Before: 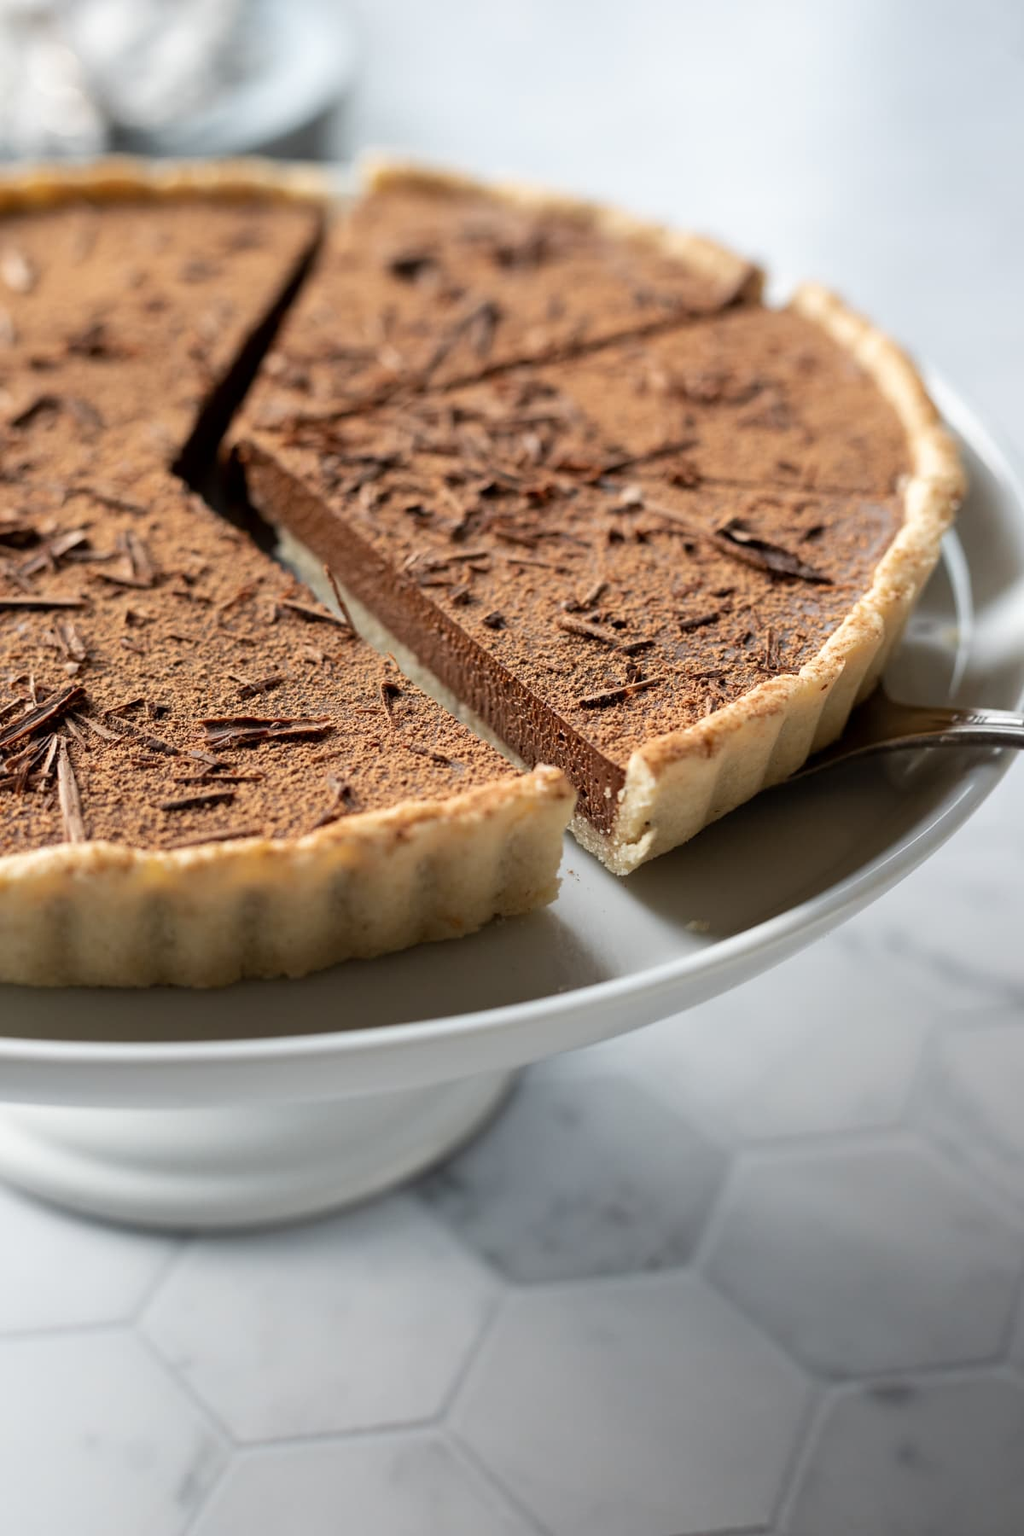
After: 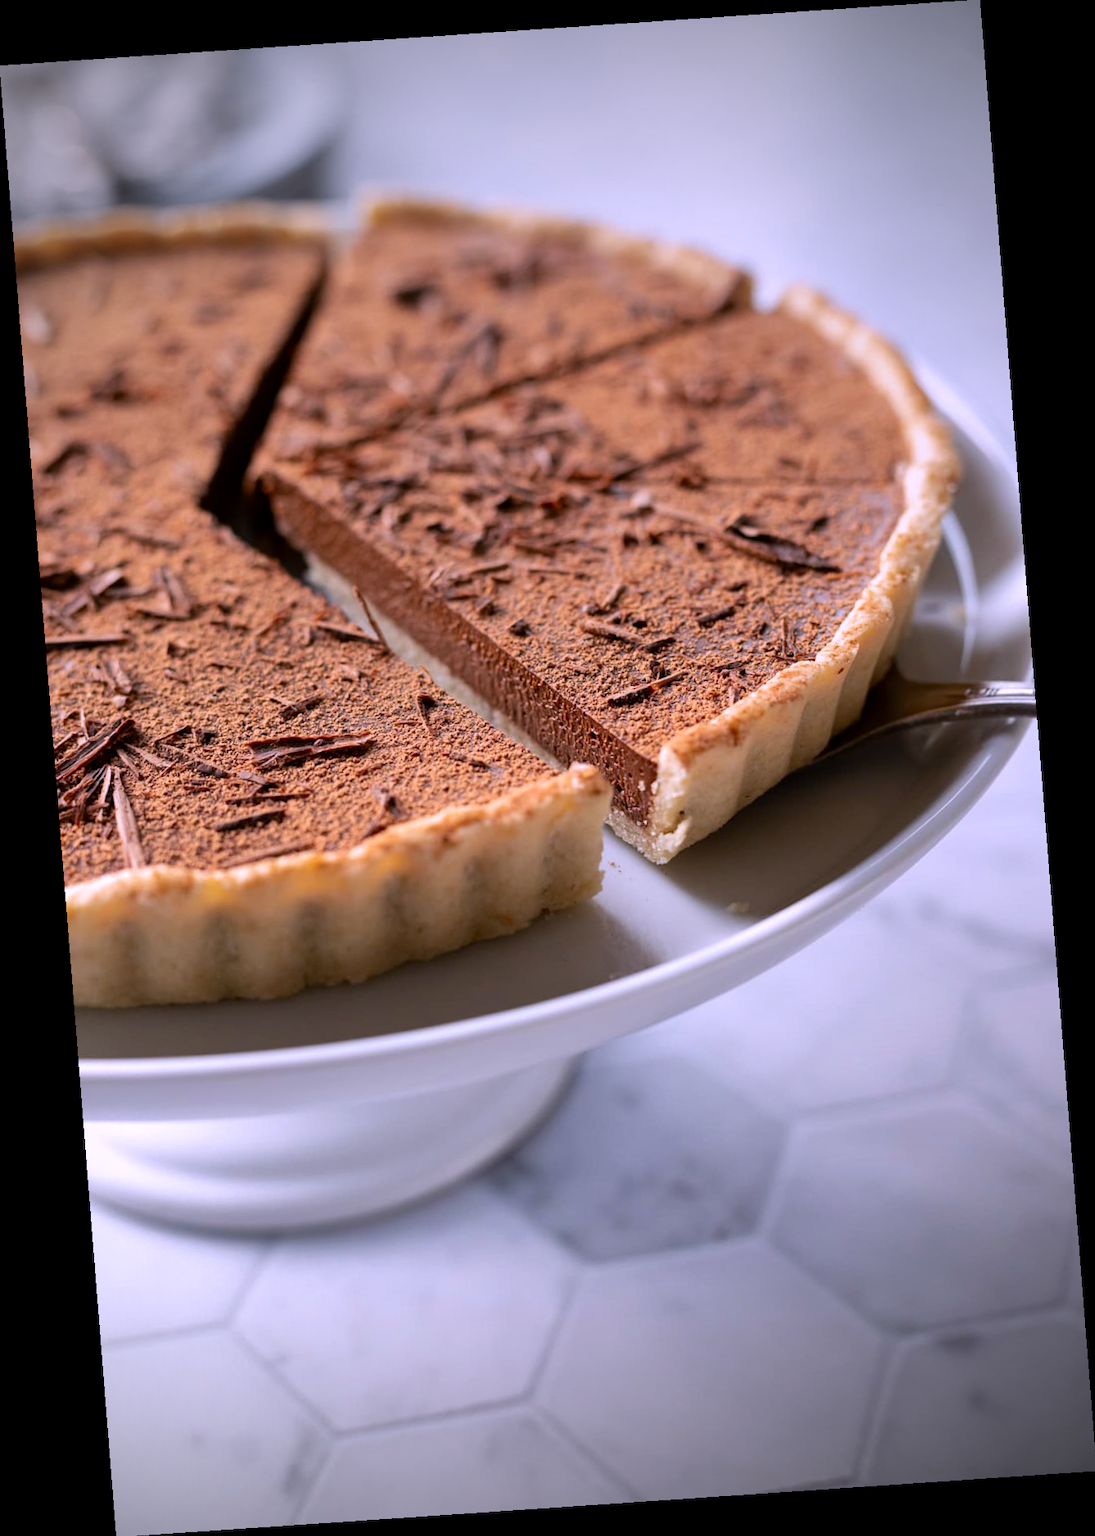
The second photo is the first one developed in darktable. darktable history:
color correction: saturation 1.11
shadows and highlights: shadows -20, white point adjustment -2, highlights -35
vibrance: on, module defaults
white balance: red 1.042, blue 1.17
graduated density: on, module defaults
exposure: exposure 0.375 EV, compensate highlight preservation false
vignetting: fall-off start 75%, brightness -0.692, width/height ratio 1.084
rotate and perspective: rotation -4.2°, shear 0.006, automatic cropping off
